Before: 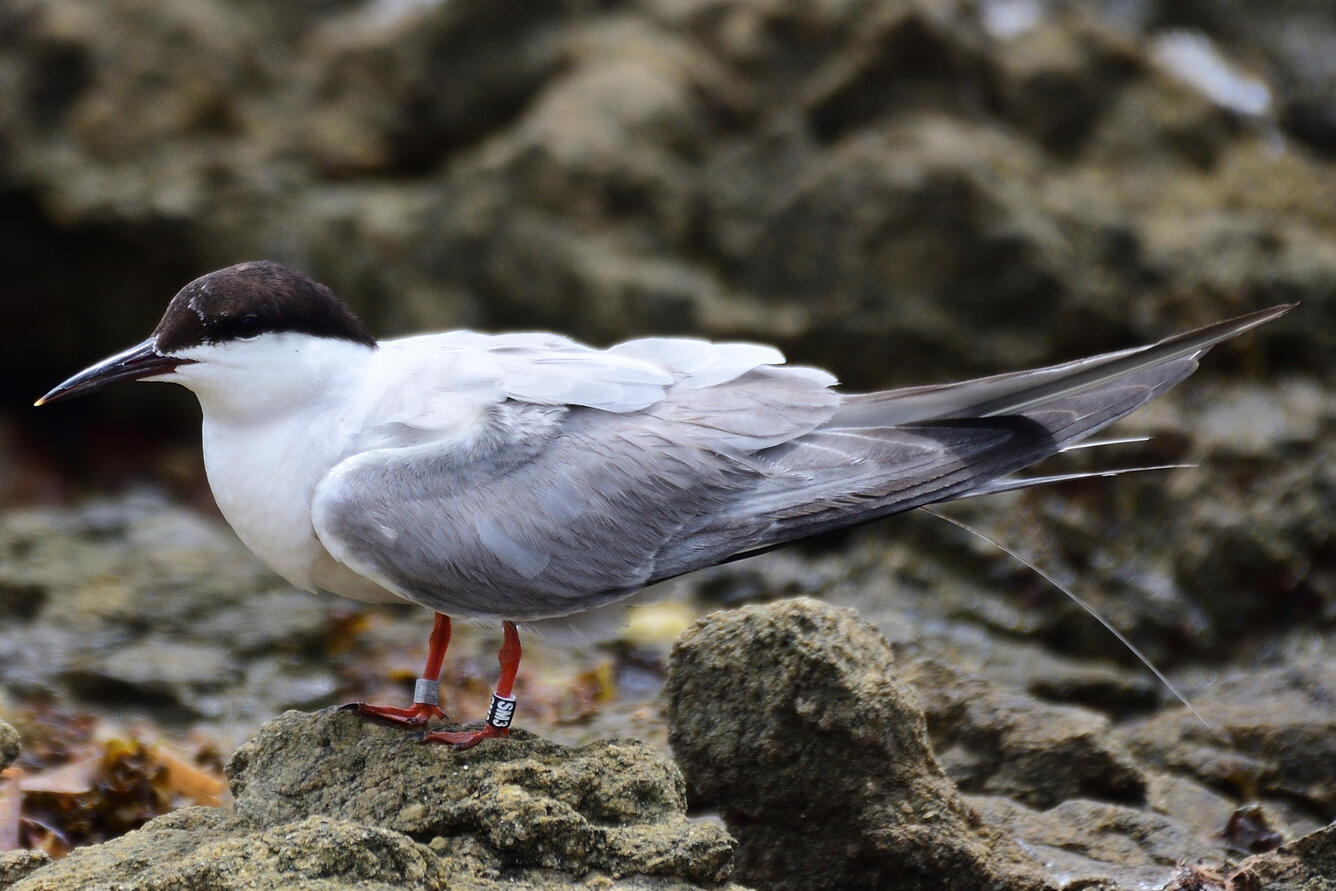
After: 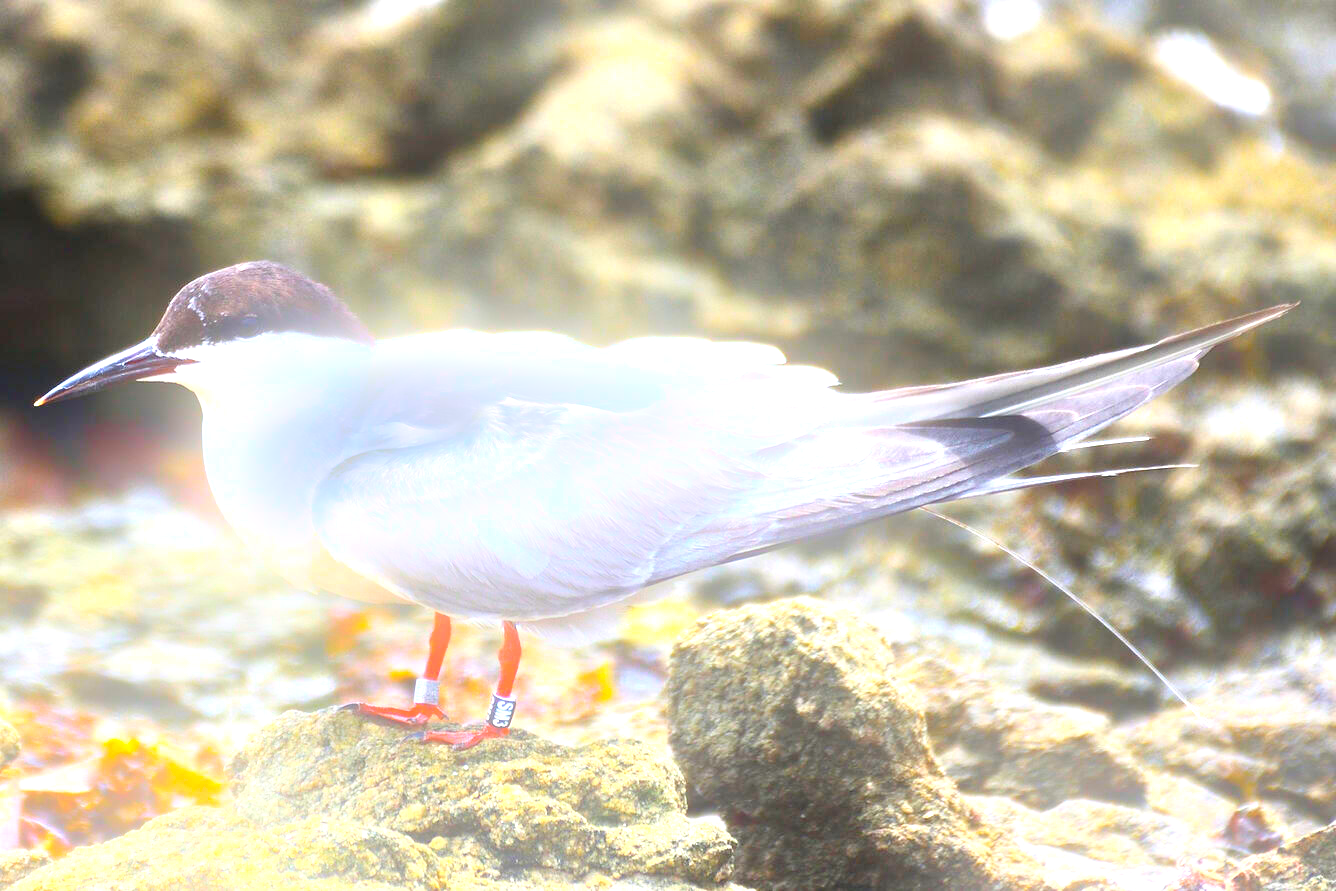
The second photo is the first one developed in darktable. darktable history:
exposure: exposure 2 EV, compensate highlight preservation false
color balance rgb: perceptual saturation grading › global saturation 25%, global vibrance 20%
bloom: on, module defaults
